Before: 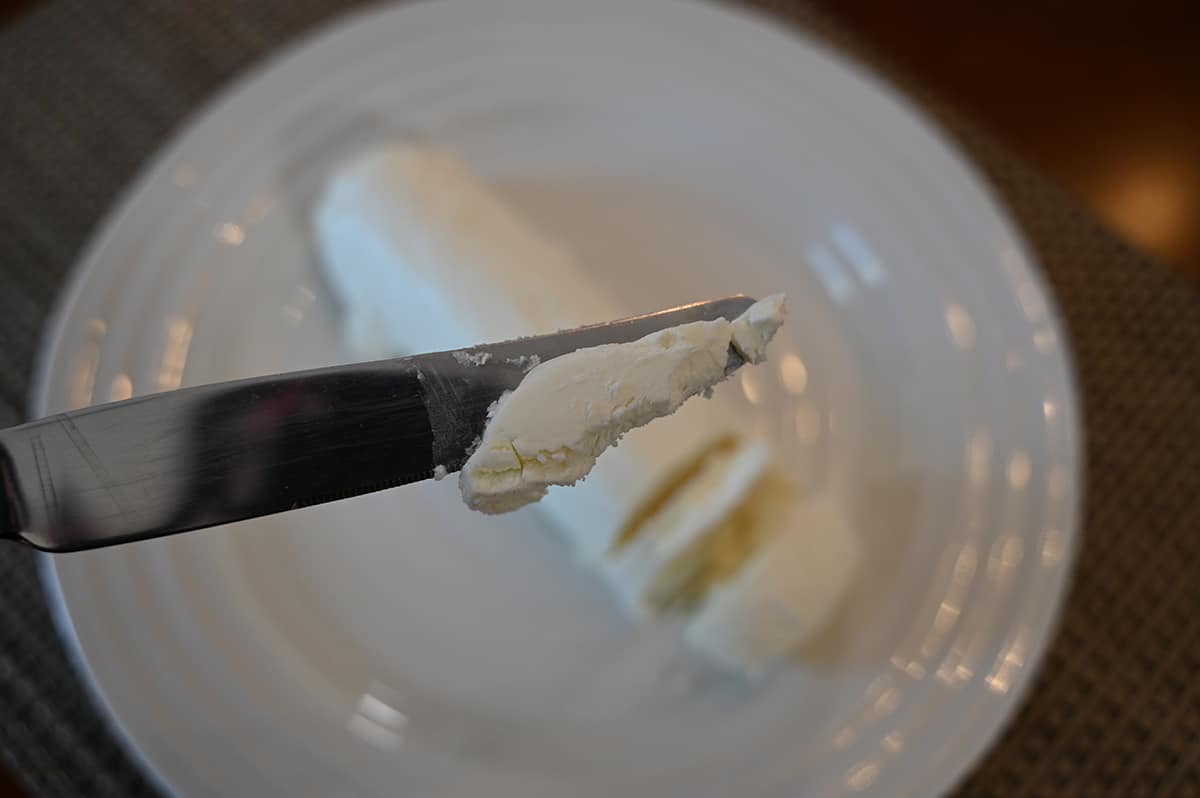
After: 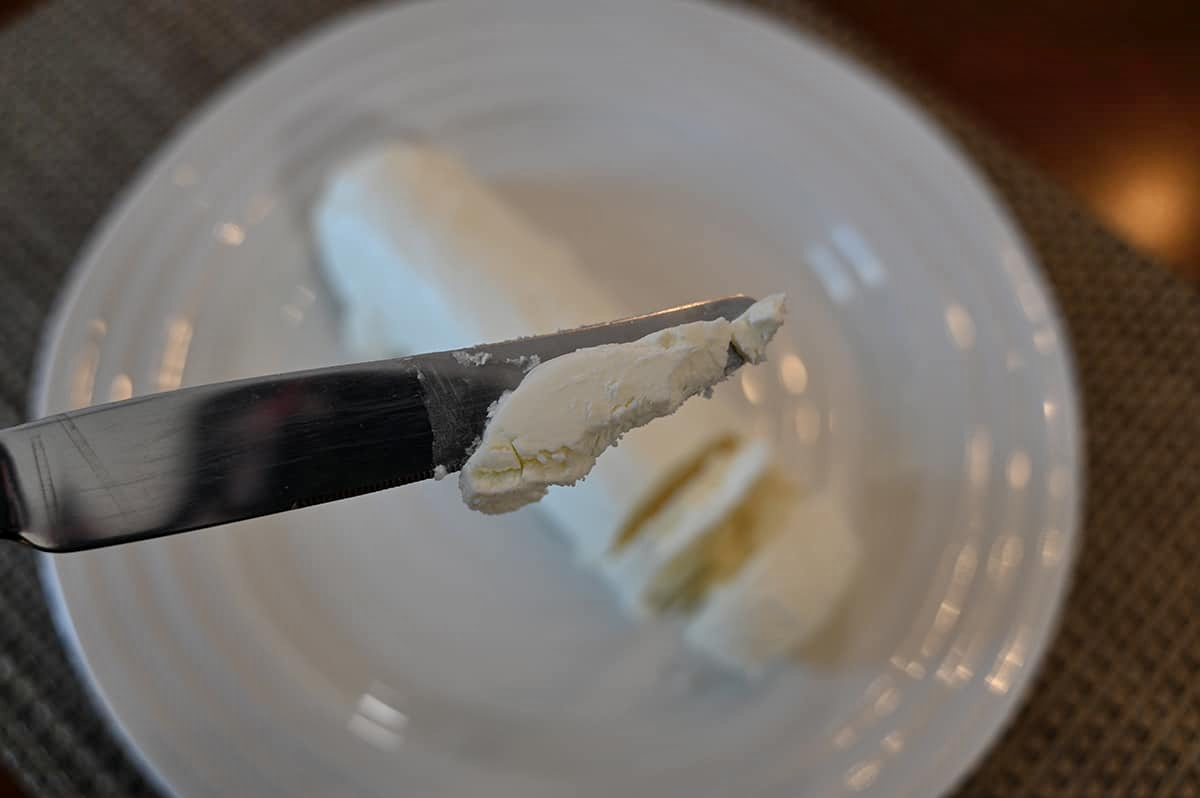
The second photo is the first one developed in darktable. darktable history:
local contrast: highlights 100%, shadows 100%, detail 120%, midtone range 0.2
shadows and highlights: low approximation 0.01, soften with gaussian
